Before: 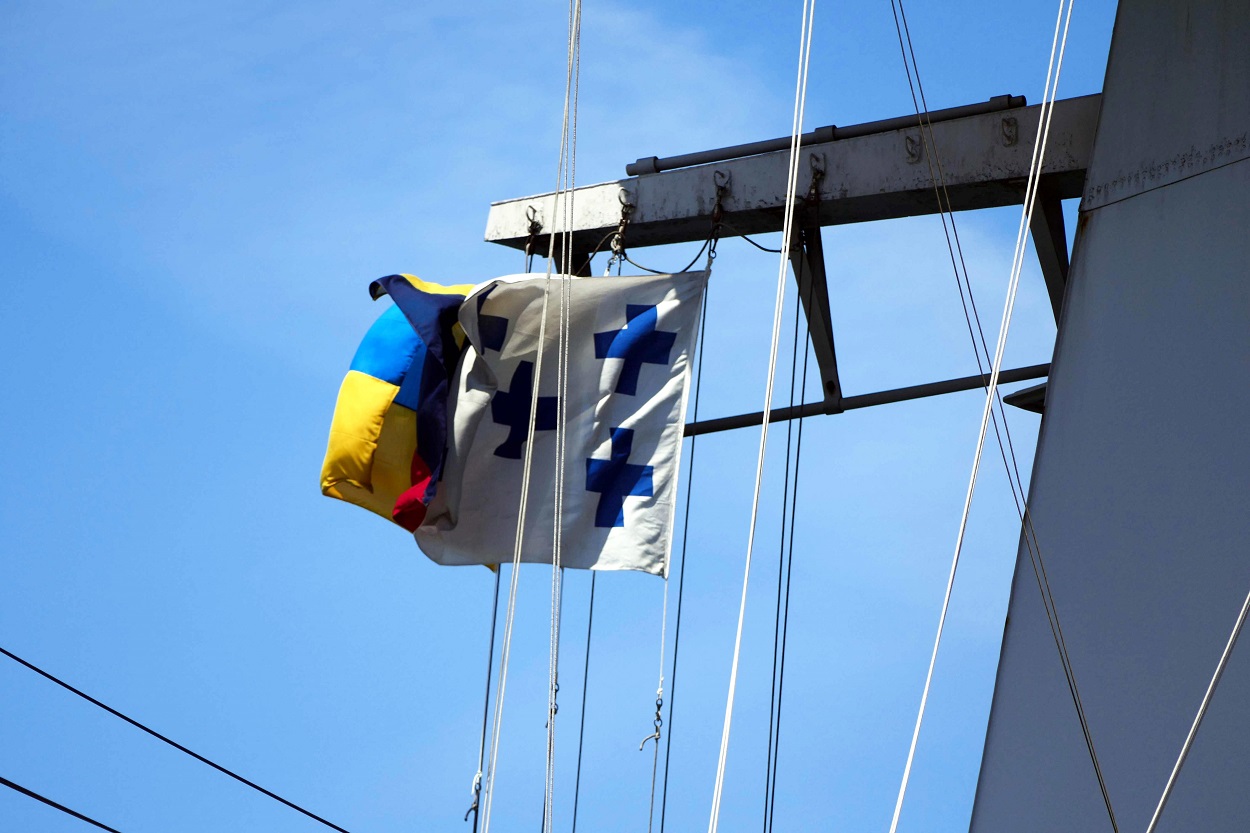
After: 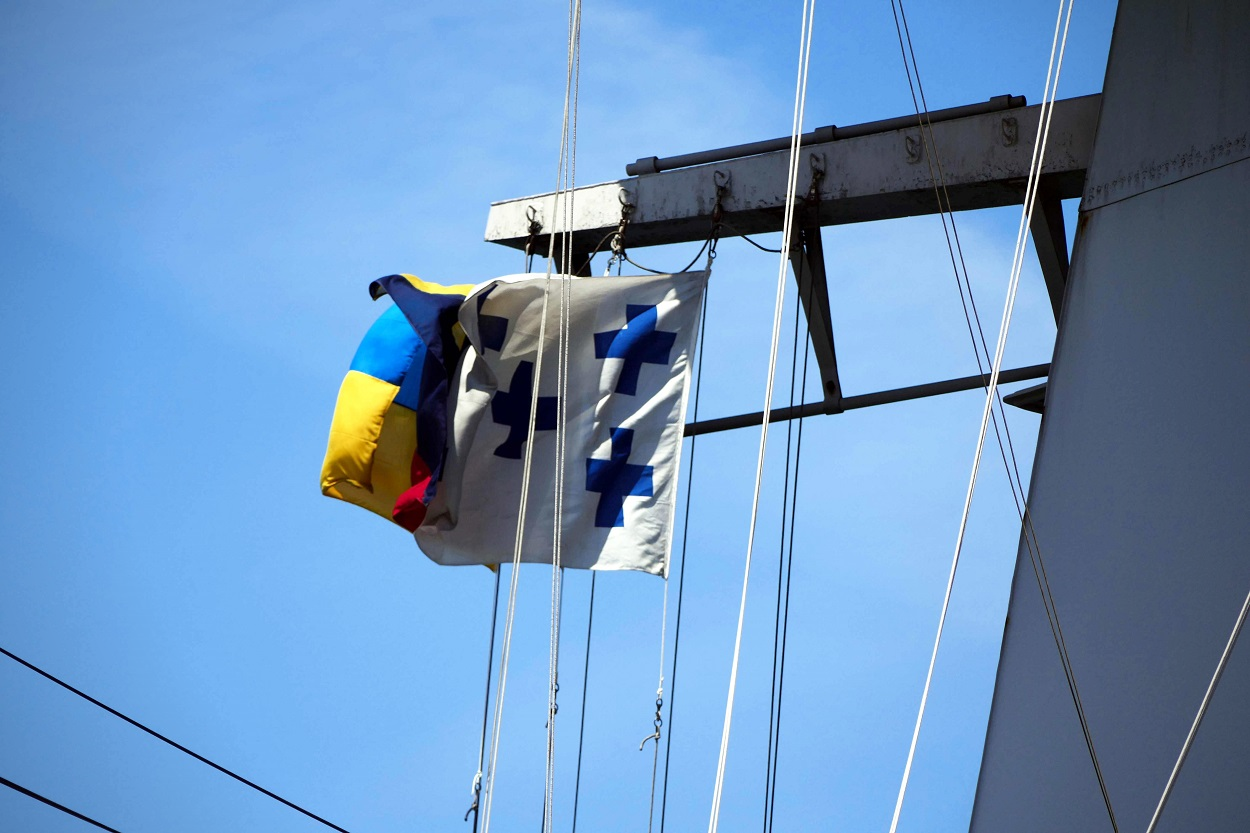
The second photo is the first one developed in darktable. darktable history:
vignetting: saturation -0.035
